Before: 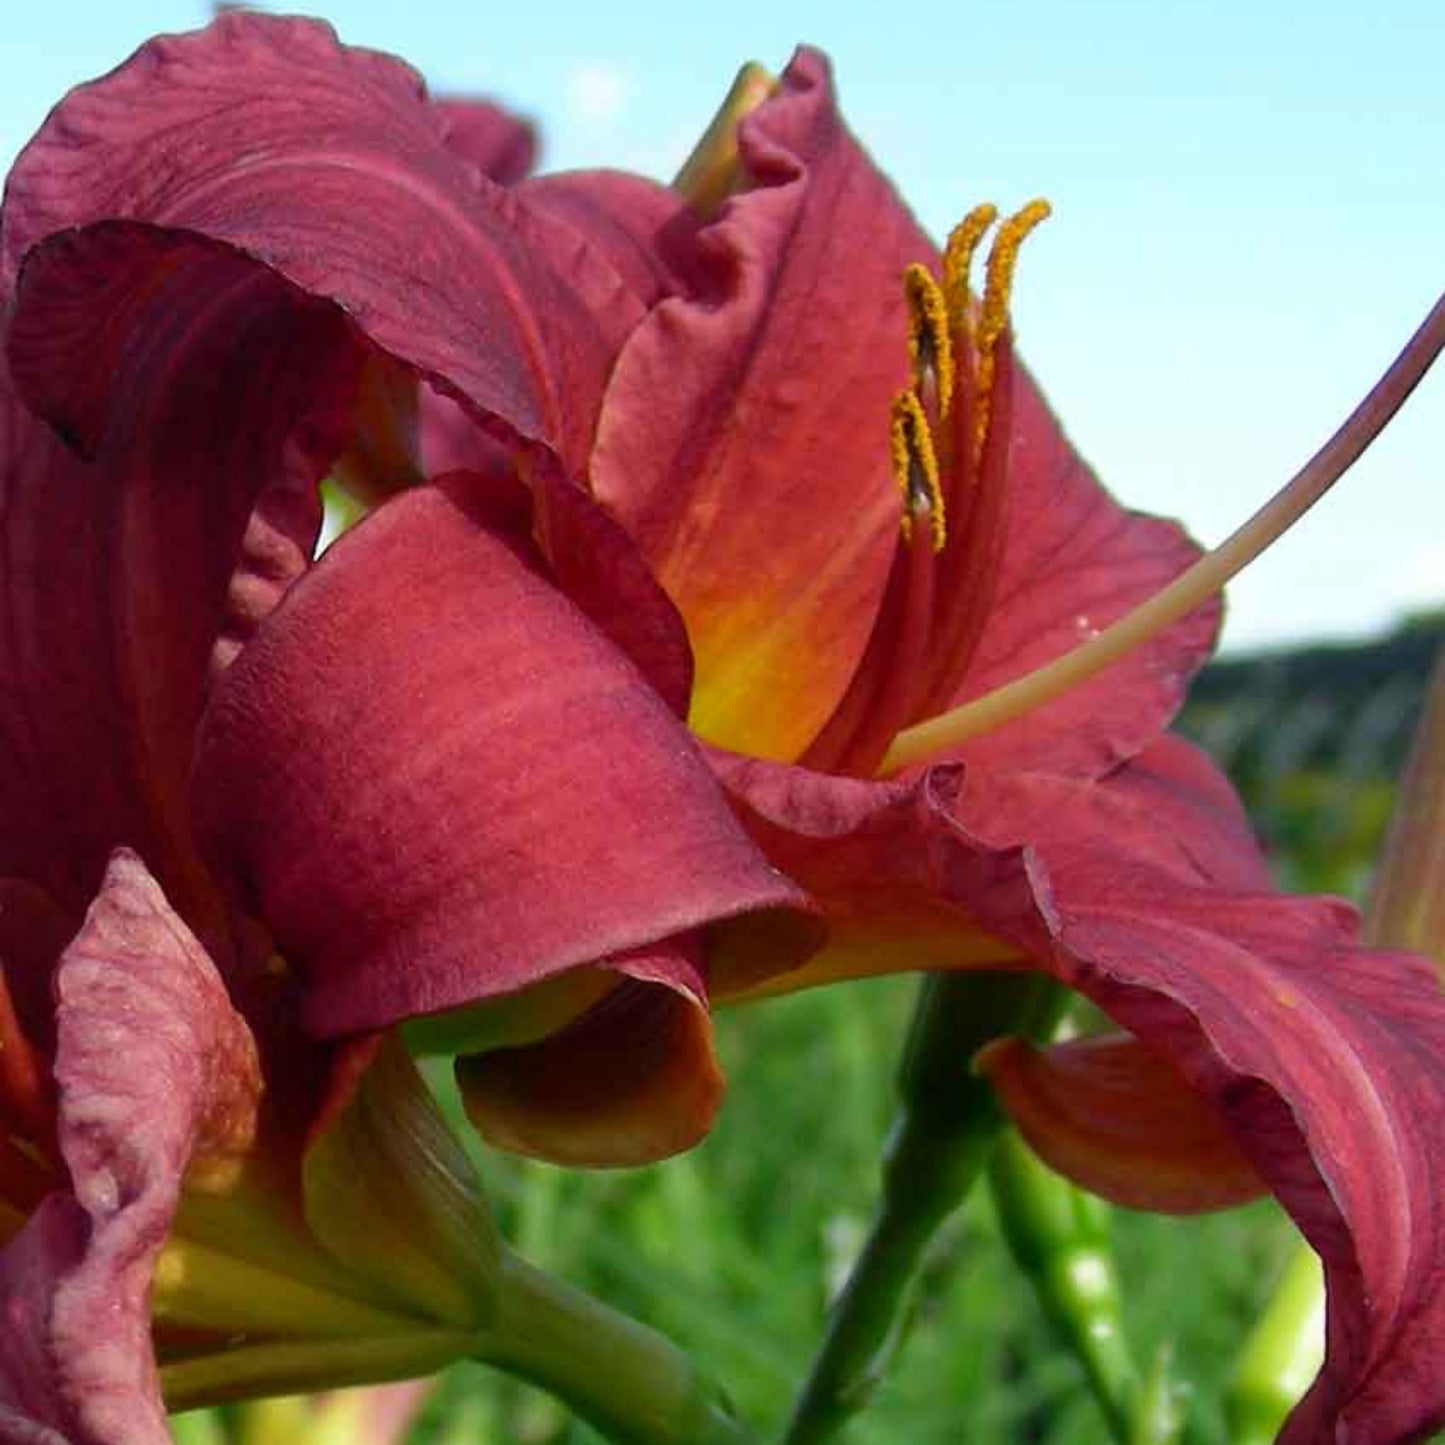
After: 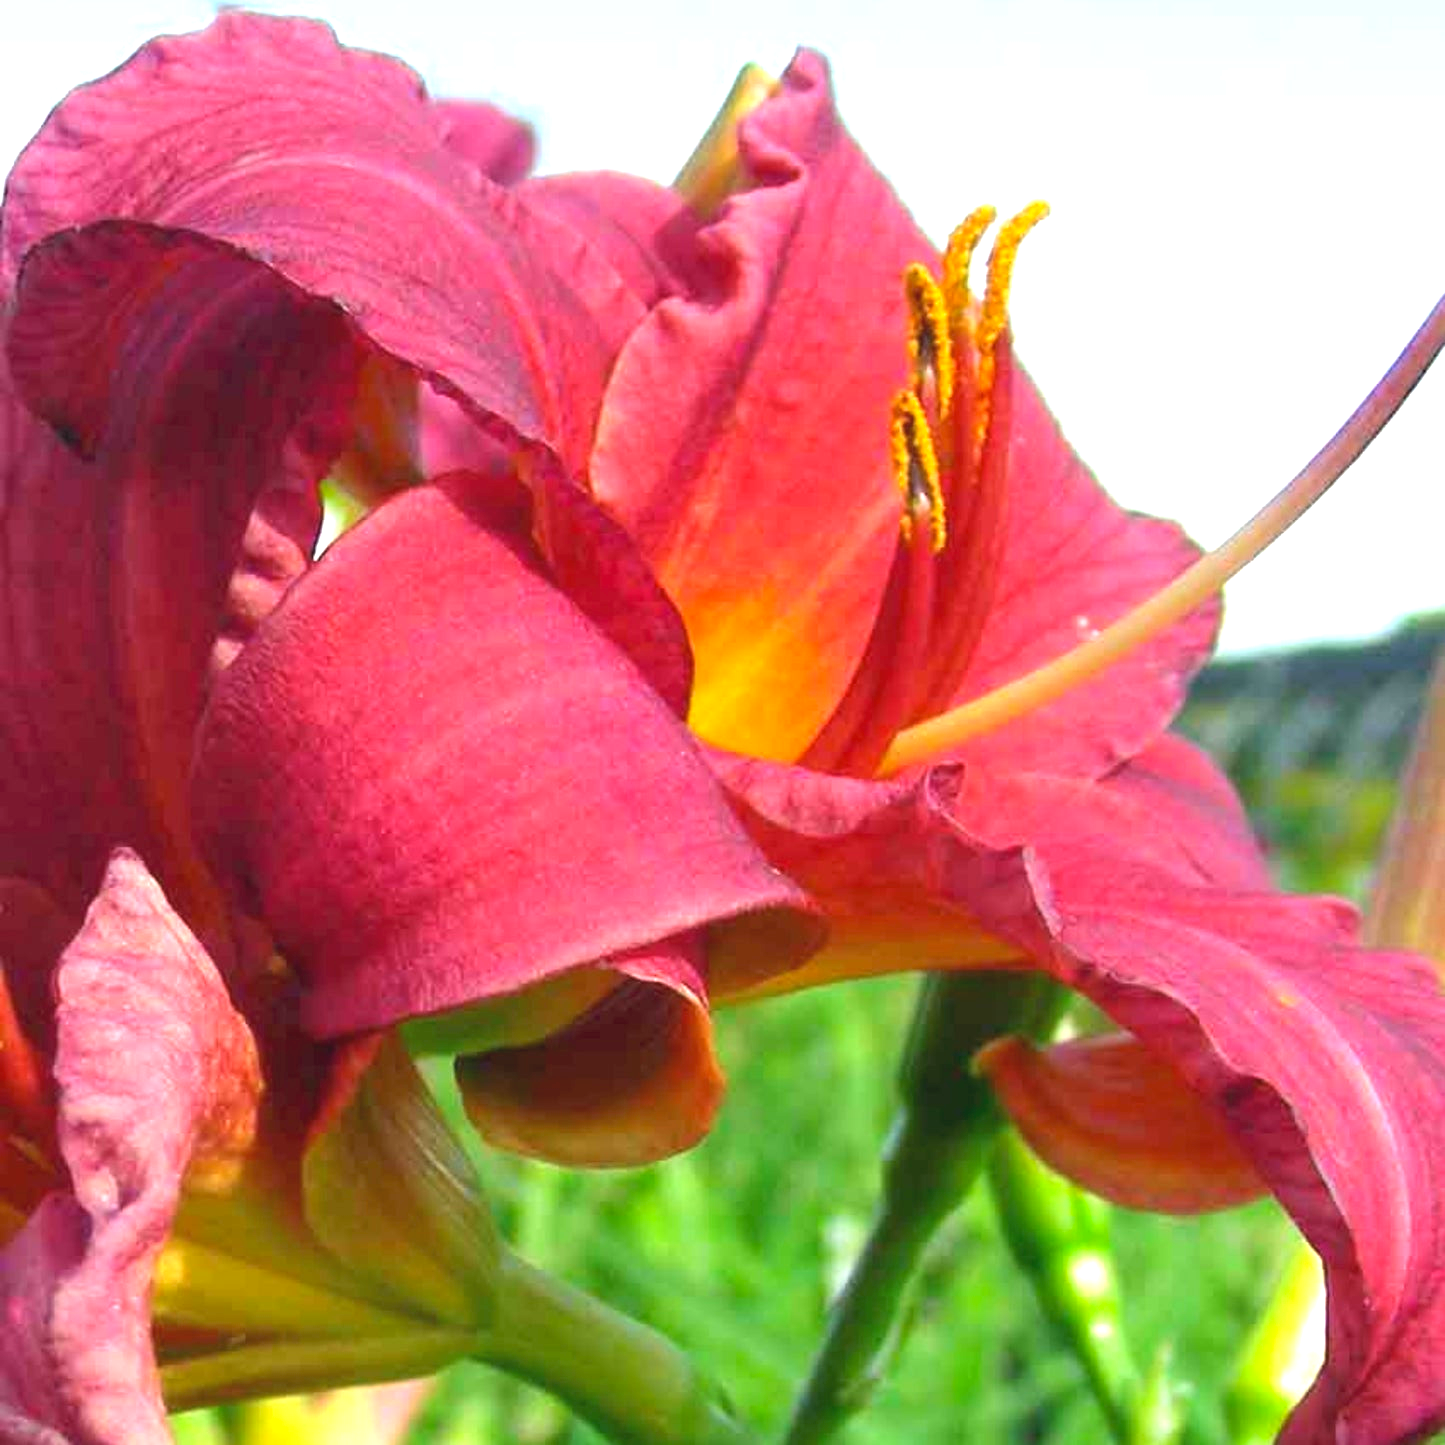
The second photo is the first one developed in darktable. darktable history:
contrast brightness saturation: contrast -0.1, brightness 0.05, saturation 0.08
exposure: black level correction 0, exposure 1.4 EV, compensate highlight preservation false
